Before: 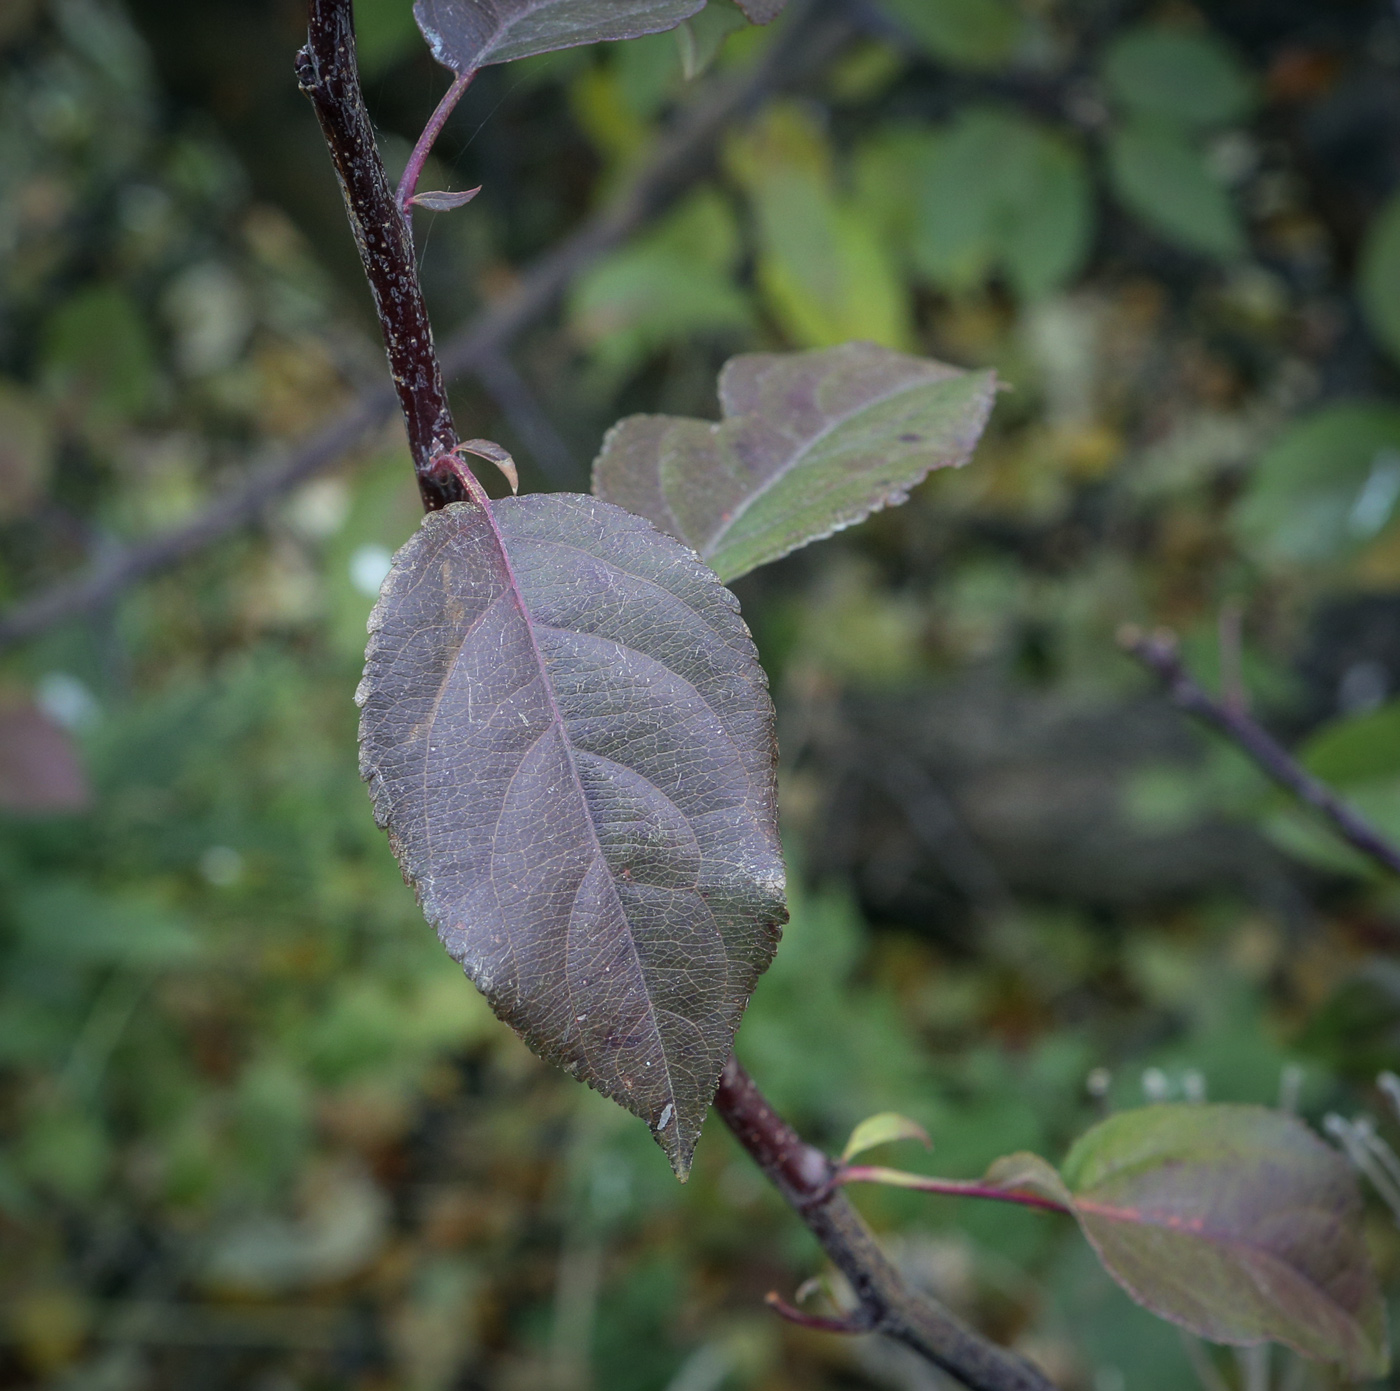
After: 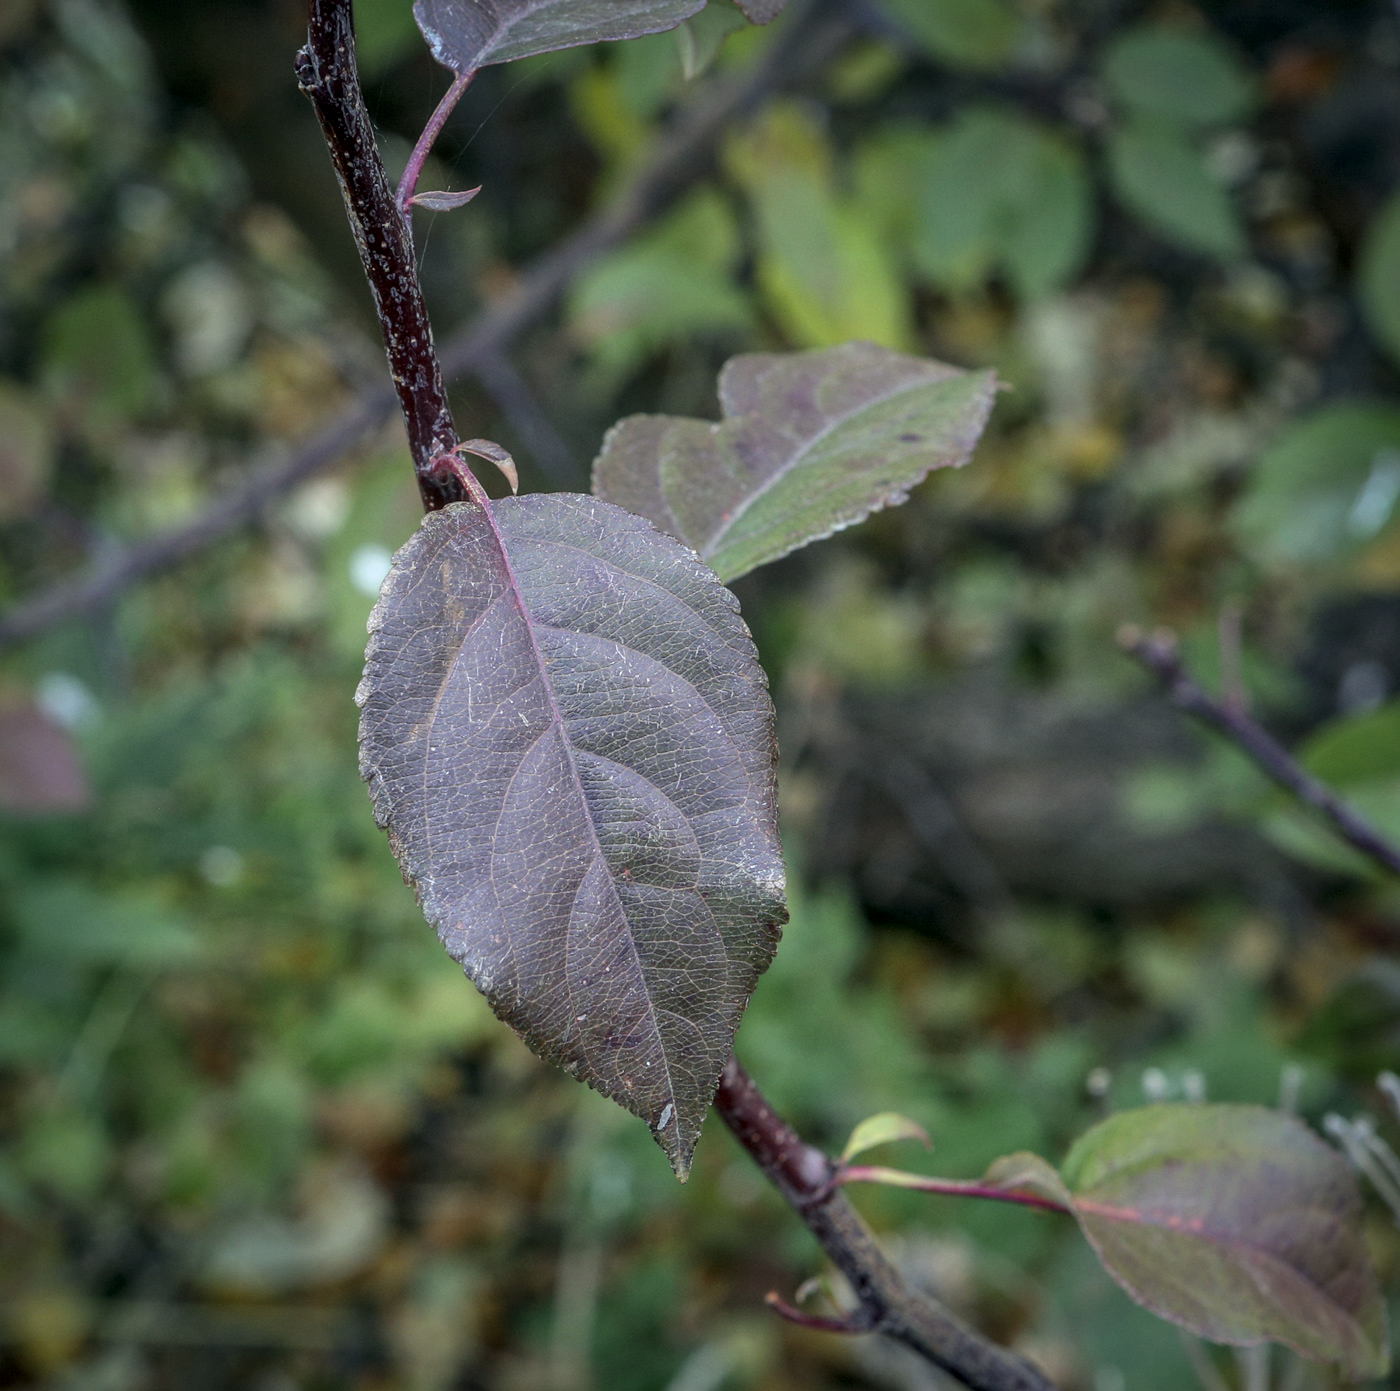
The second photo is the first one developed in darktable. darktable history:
shadows and highlights: shadows 23.15, highlights -49.31, soften with gaussian
local contrast: on, module defaults
